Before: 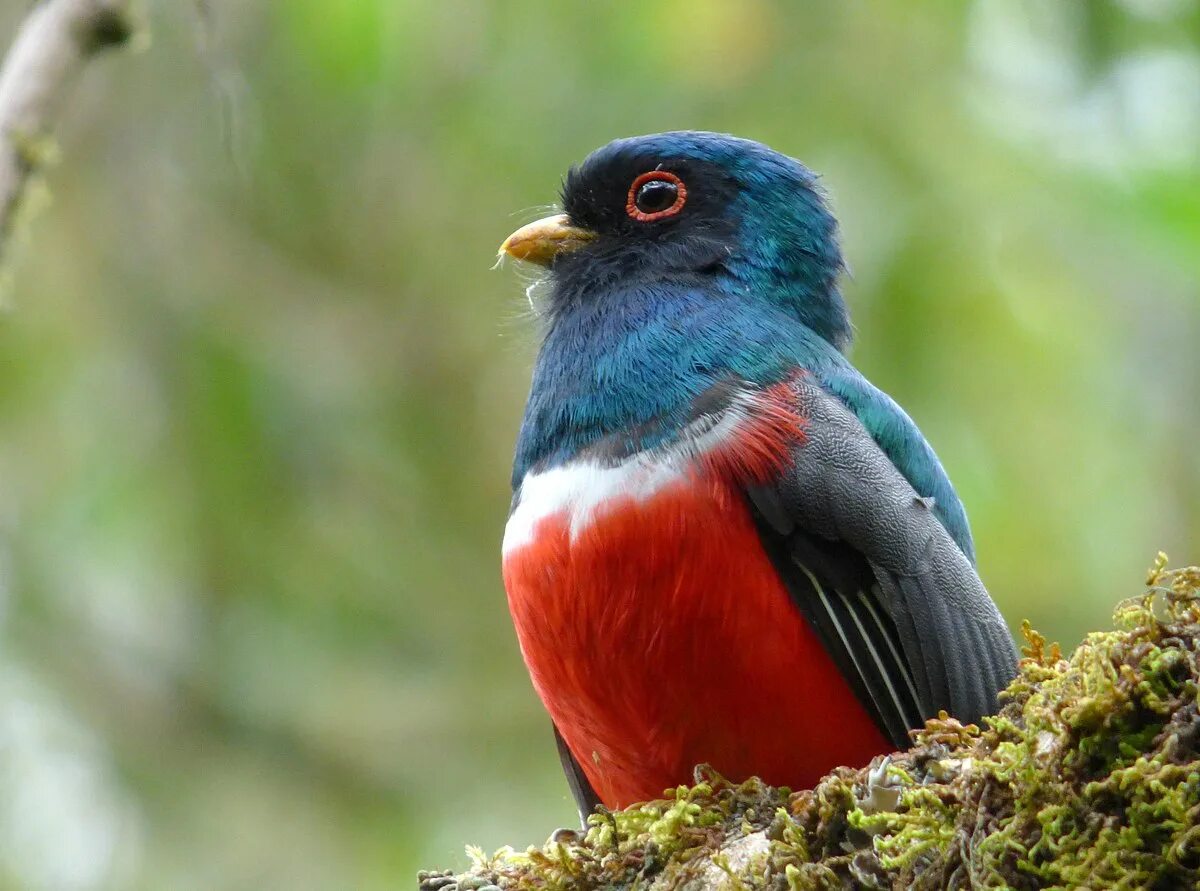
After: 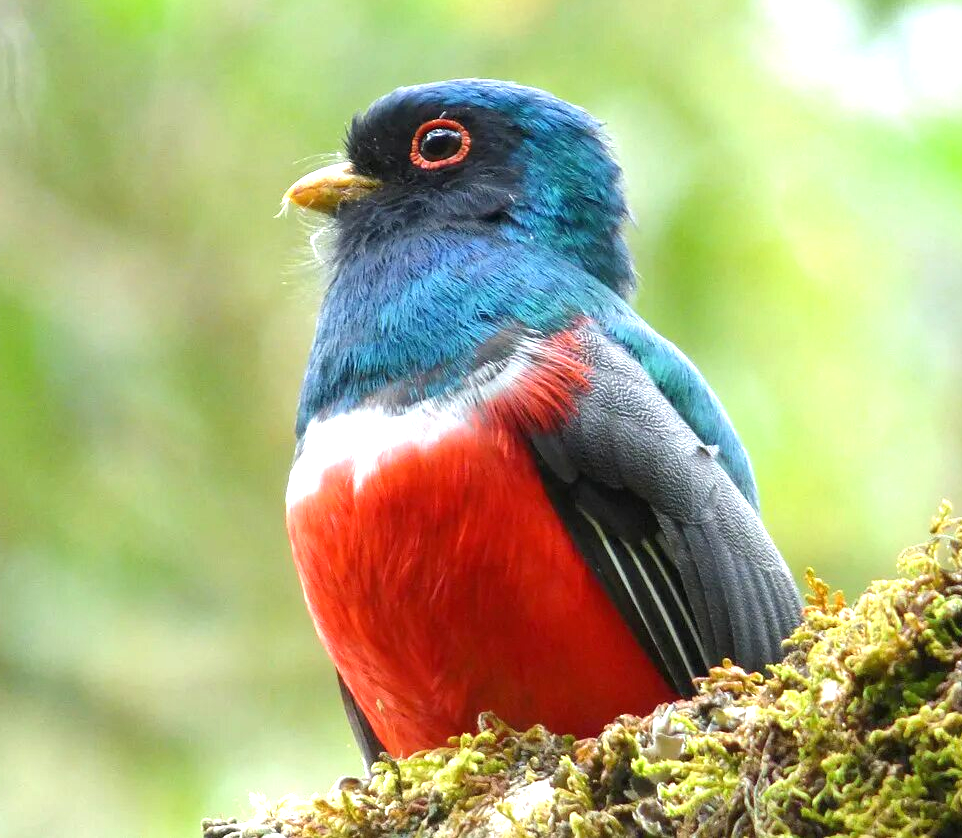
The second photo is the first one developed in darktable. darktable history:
crop and rotate: left 18.029%, top 5.91%, right 1.724%
exposure: black level correction 0, exposure 1 EV, compensate highlight preservation false
